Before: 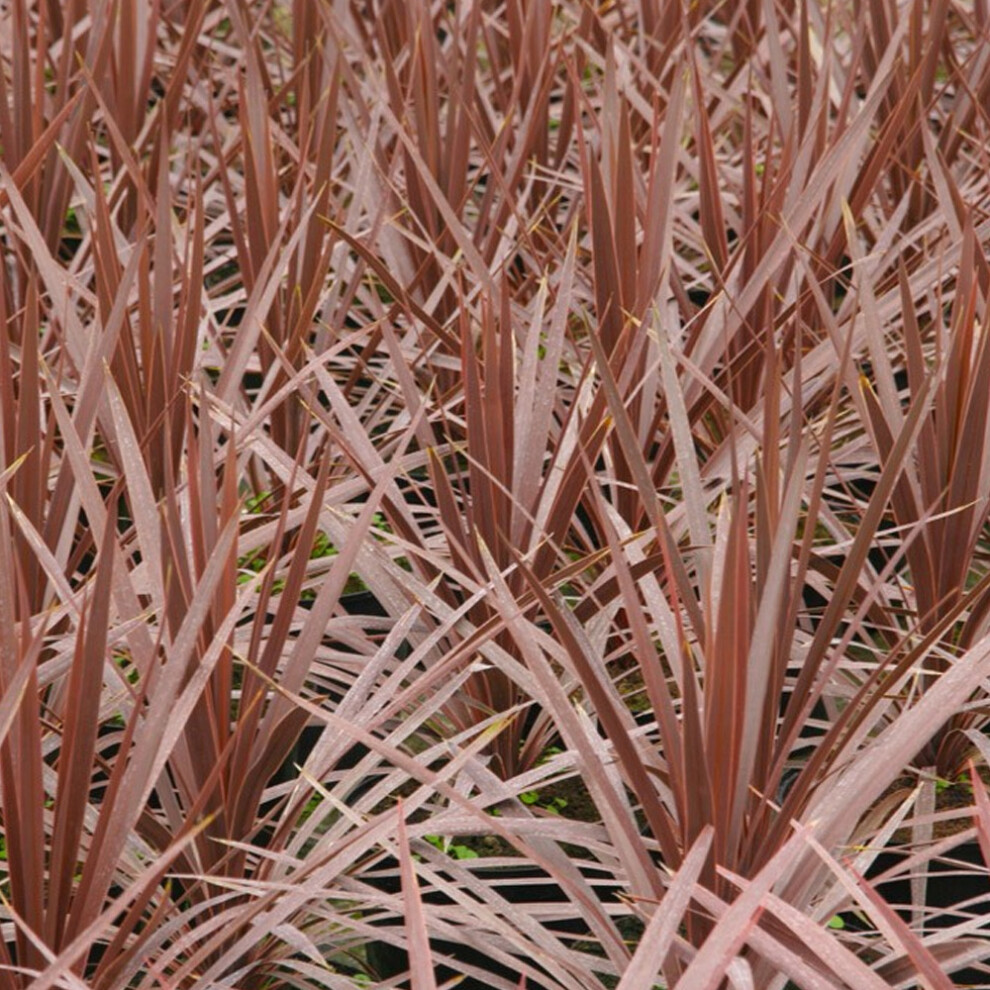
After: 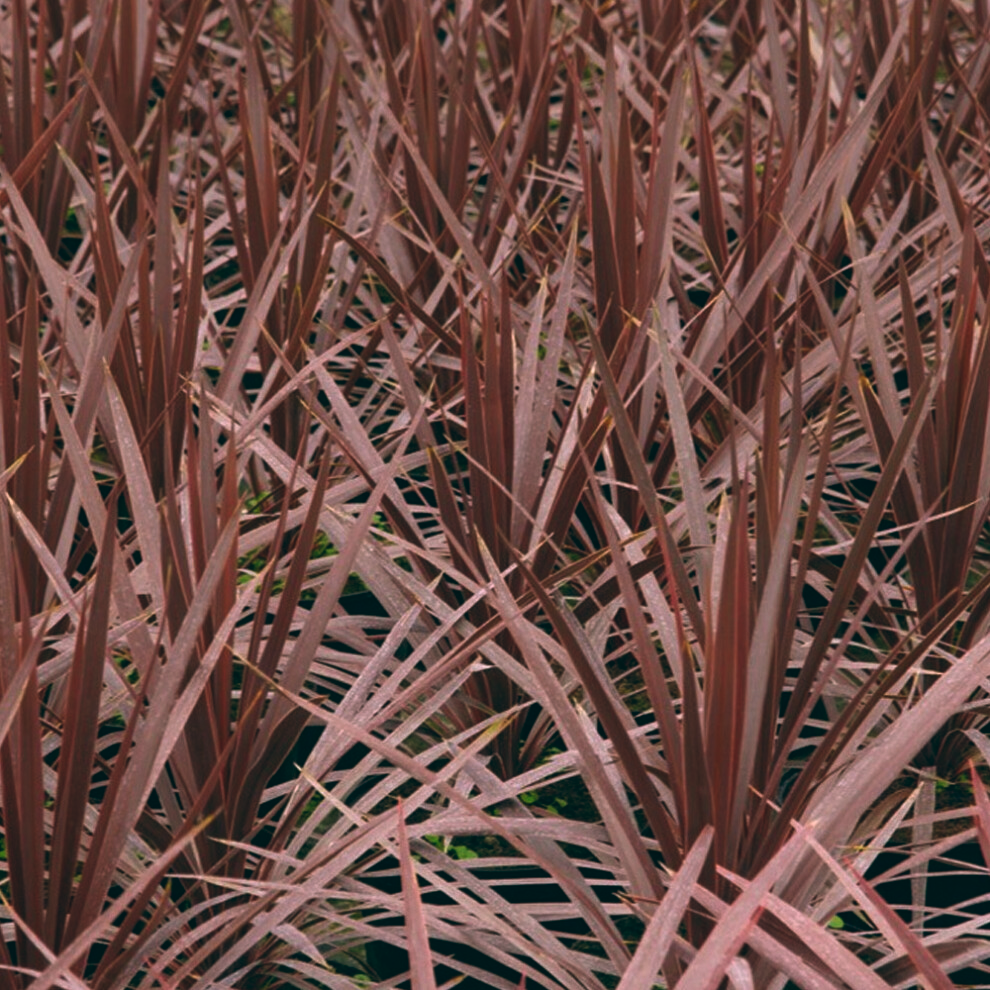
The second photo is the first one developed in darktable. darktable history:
tone equalizer: on, module defaults
color balance: lift [1.016, 0.983, 1, 1.017], gamma [0.78, 1.018, 1.043, 0.957], gain [0.786, 1.063, 0.937, 1.017], input saturation 118.26%, contrast 13.43%, contrast fulcrum 21.62%, output saturation 82.76%
